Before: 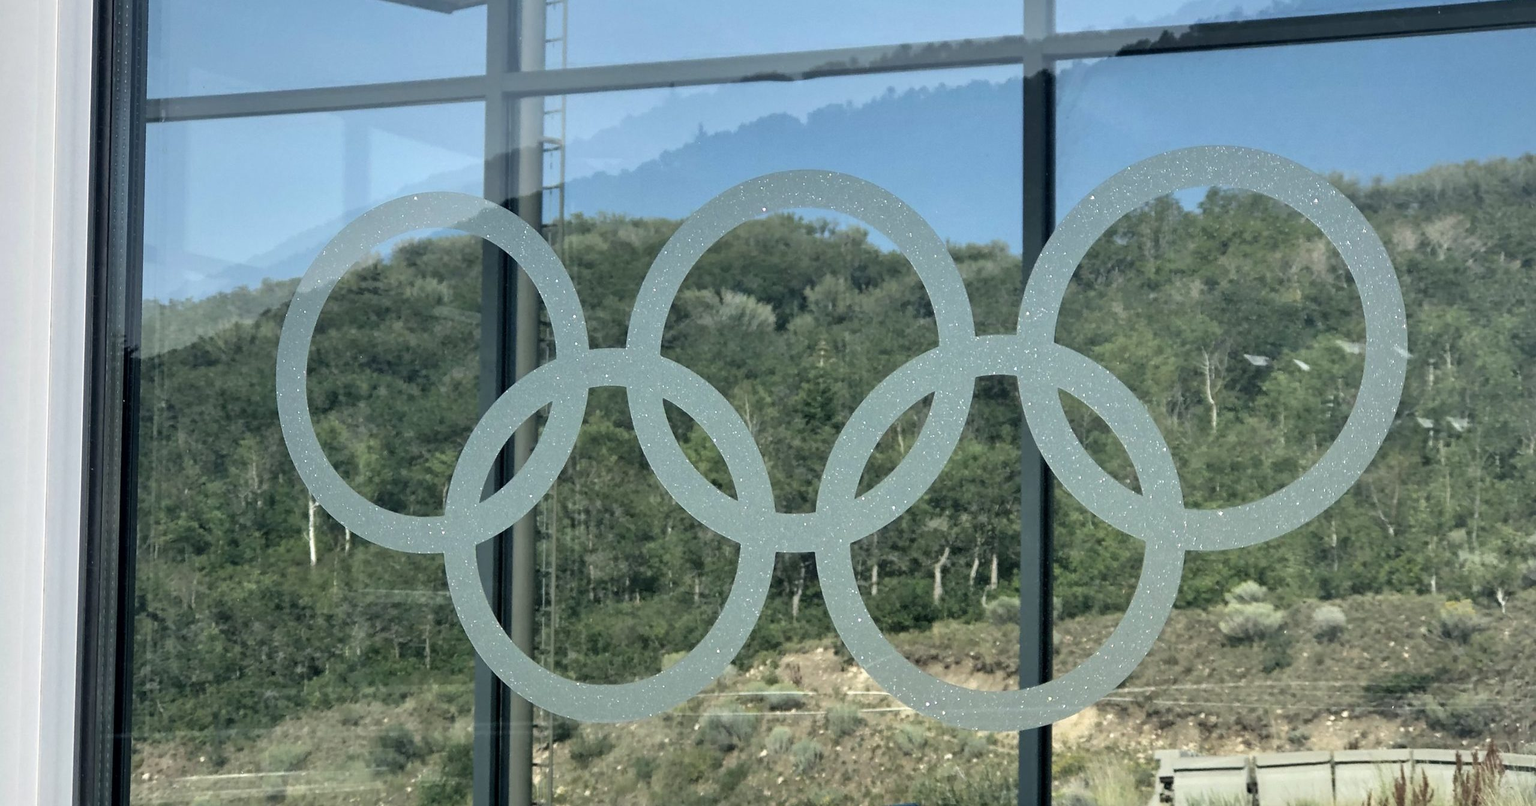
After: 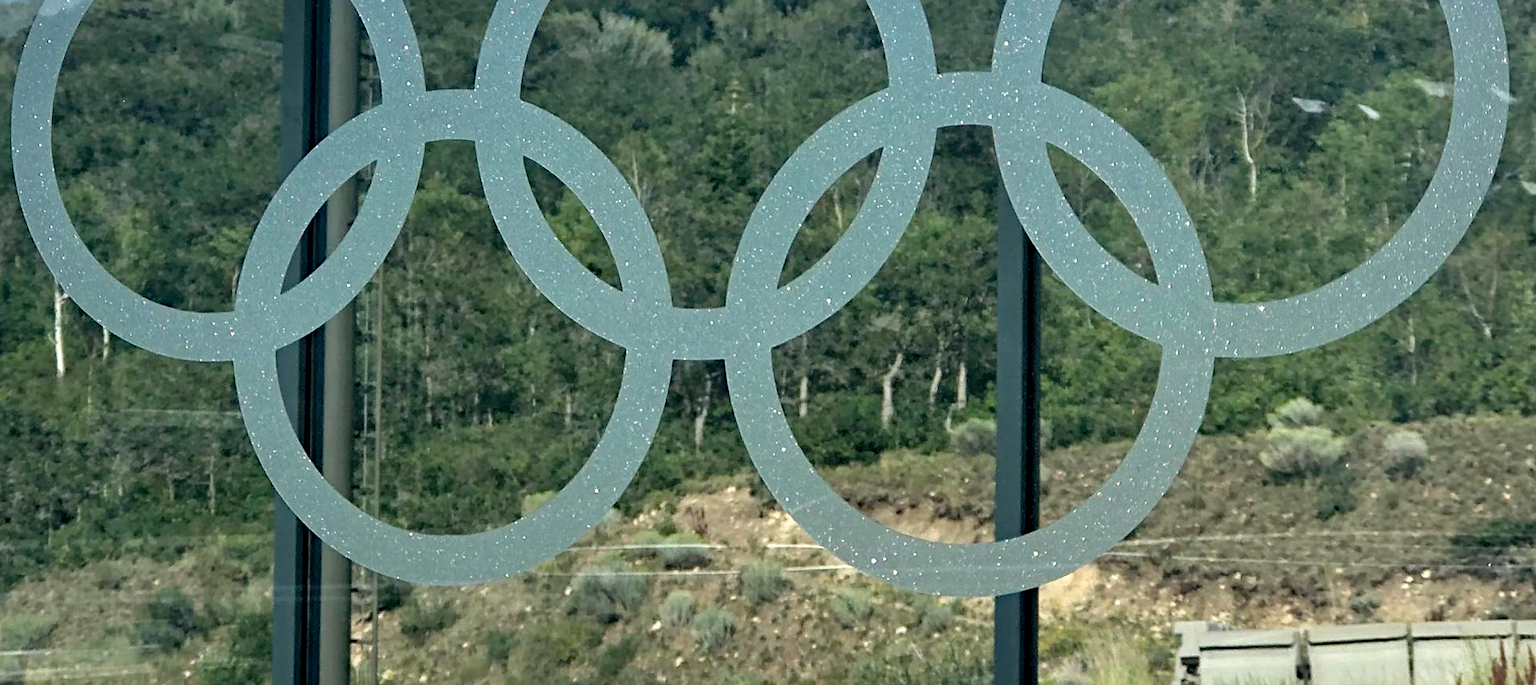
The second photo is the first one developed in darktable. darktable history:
sharpen: amount 0.208
crop and rotate: left 17.455%, top 34.857%, right 6.994%, bottom 0.864%
haze removal: strength 0.29, distance 0.244, compatibility mode true, adaptive false
